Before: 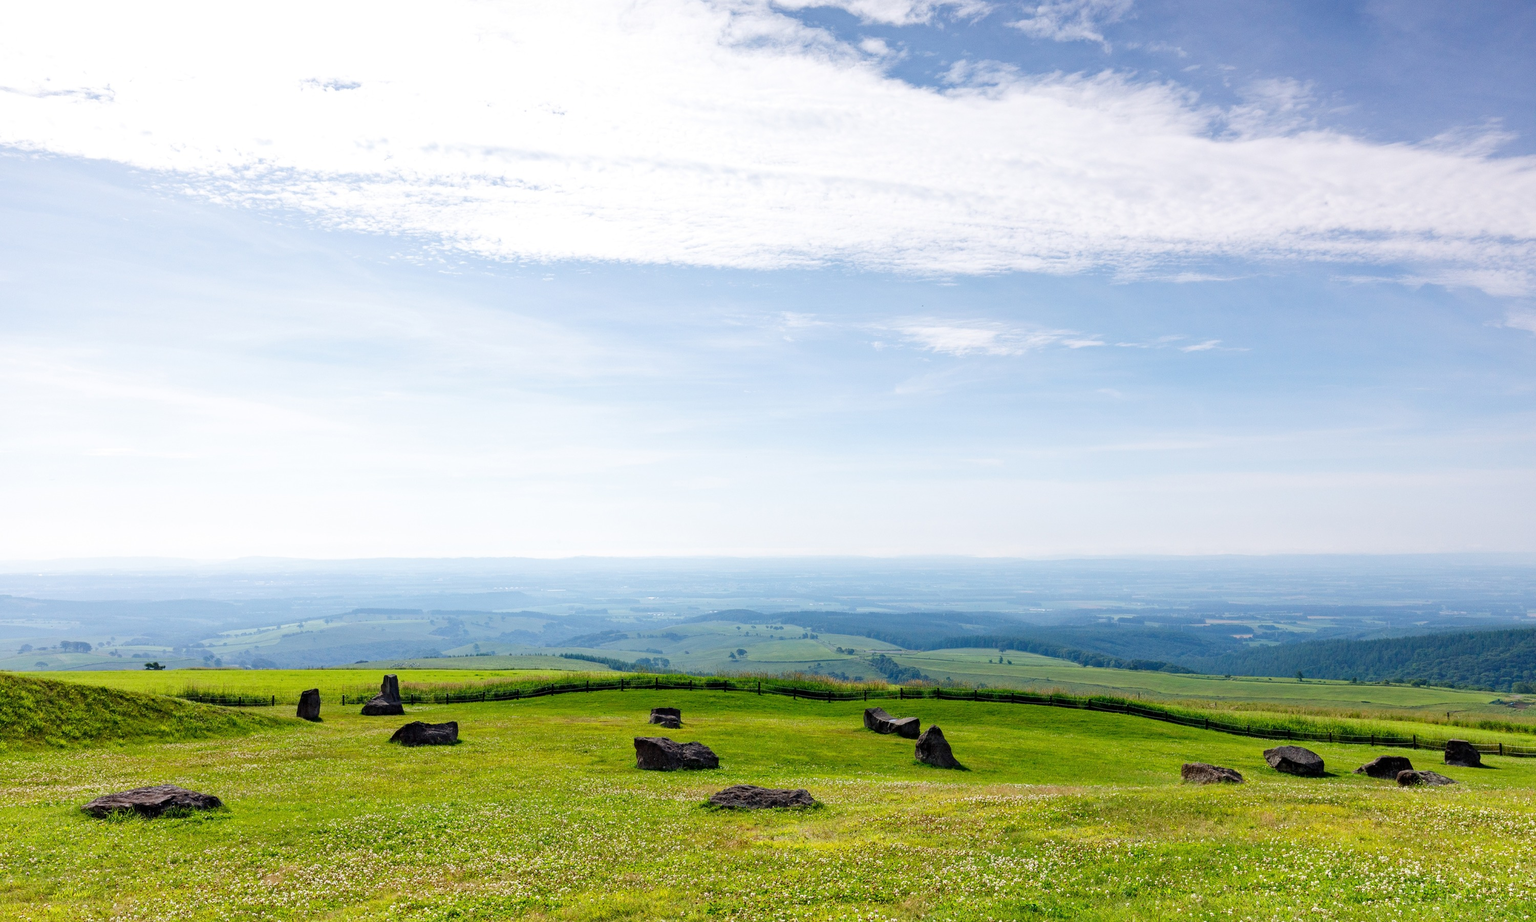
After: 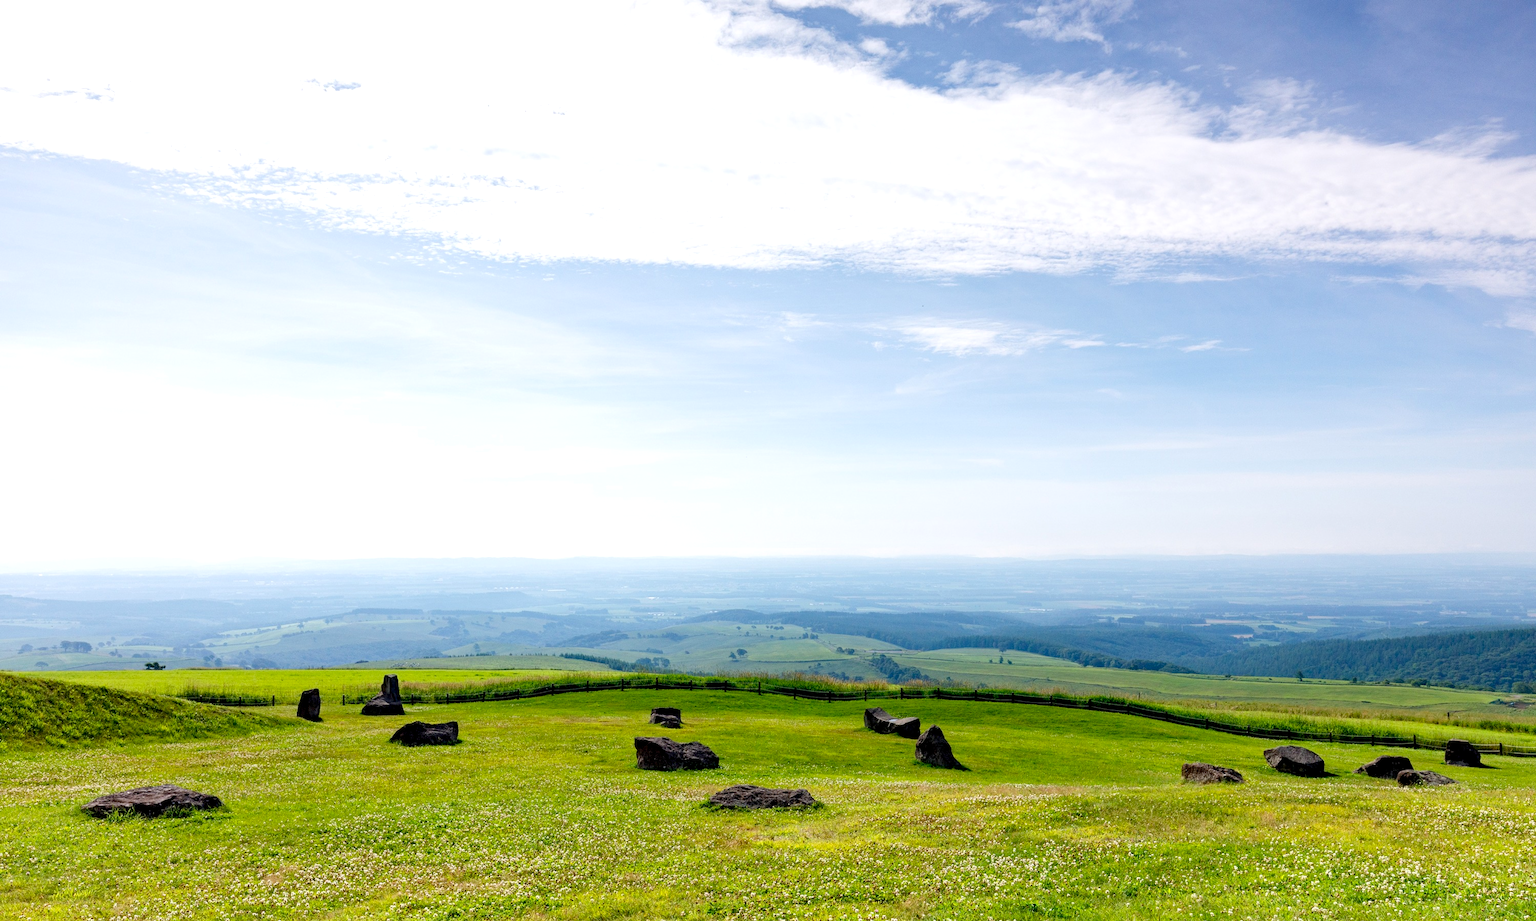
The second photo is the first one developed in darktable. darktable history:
base curve: curves: ch0 [(0, 0) (0.989, 0.992)], preserve colors none
exposure: black level correction 0.007, exposure 0.159 EV, compensate highlight preservation false
